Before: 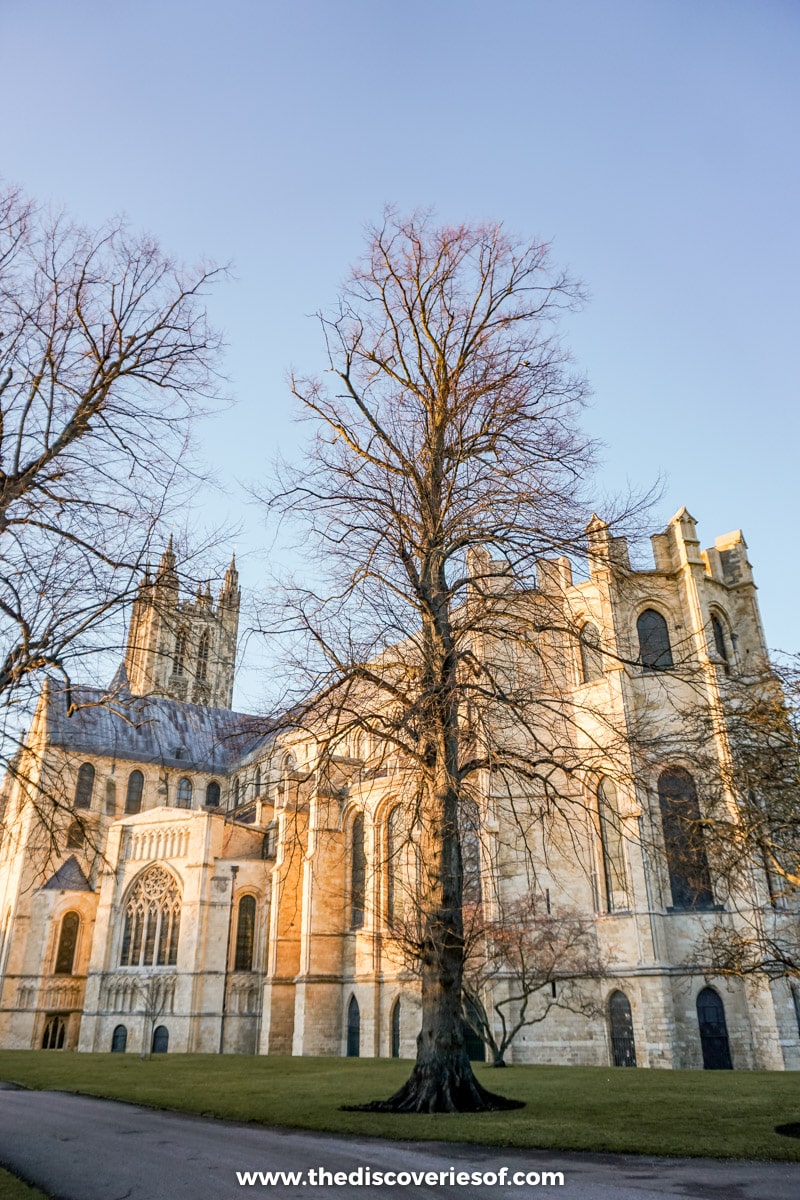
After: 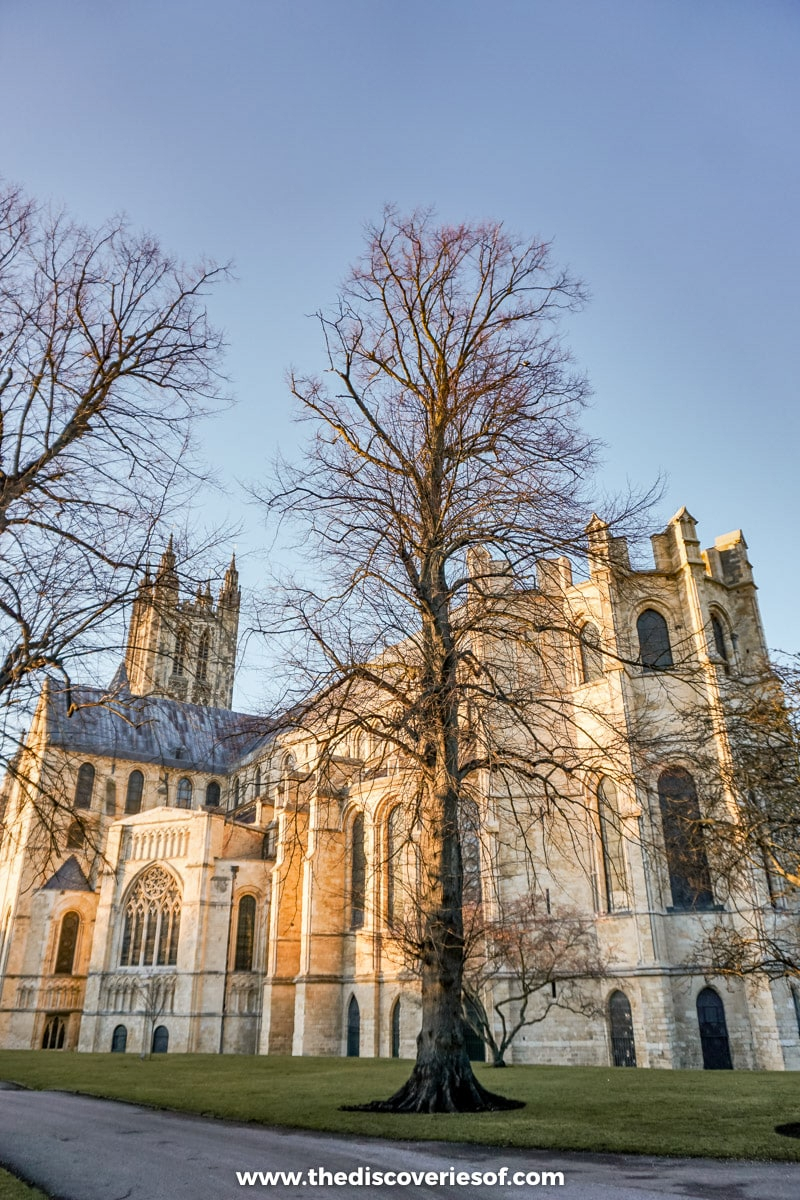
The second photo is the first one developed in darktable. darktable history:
shadows and highlights: shadows 74.79, highlights -61.09, soften with gaussian
